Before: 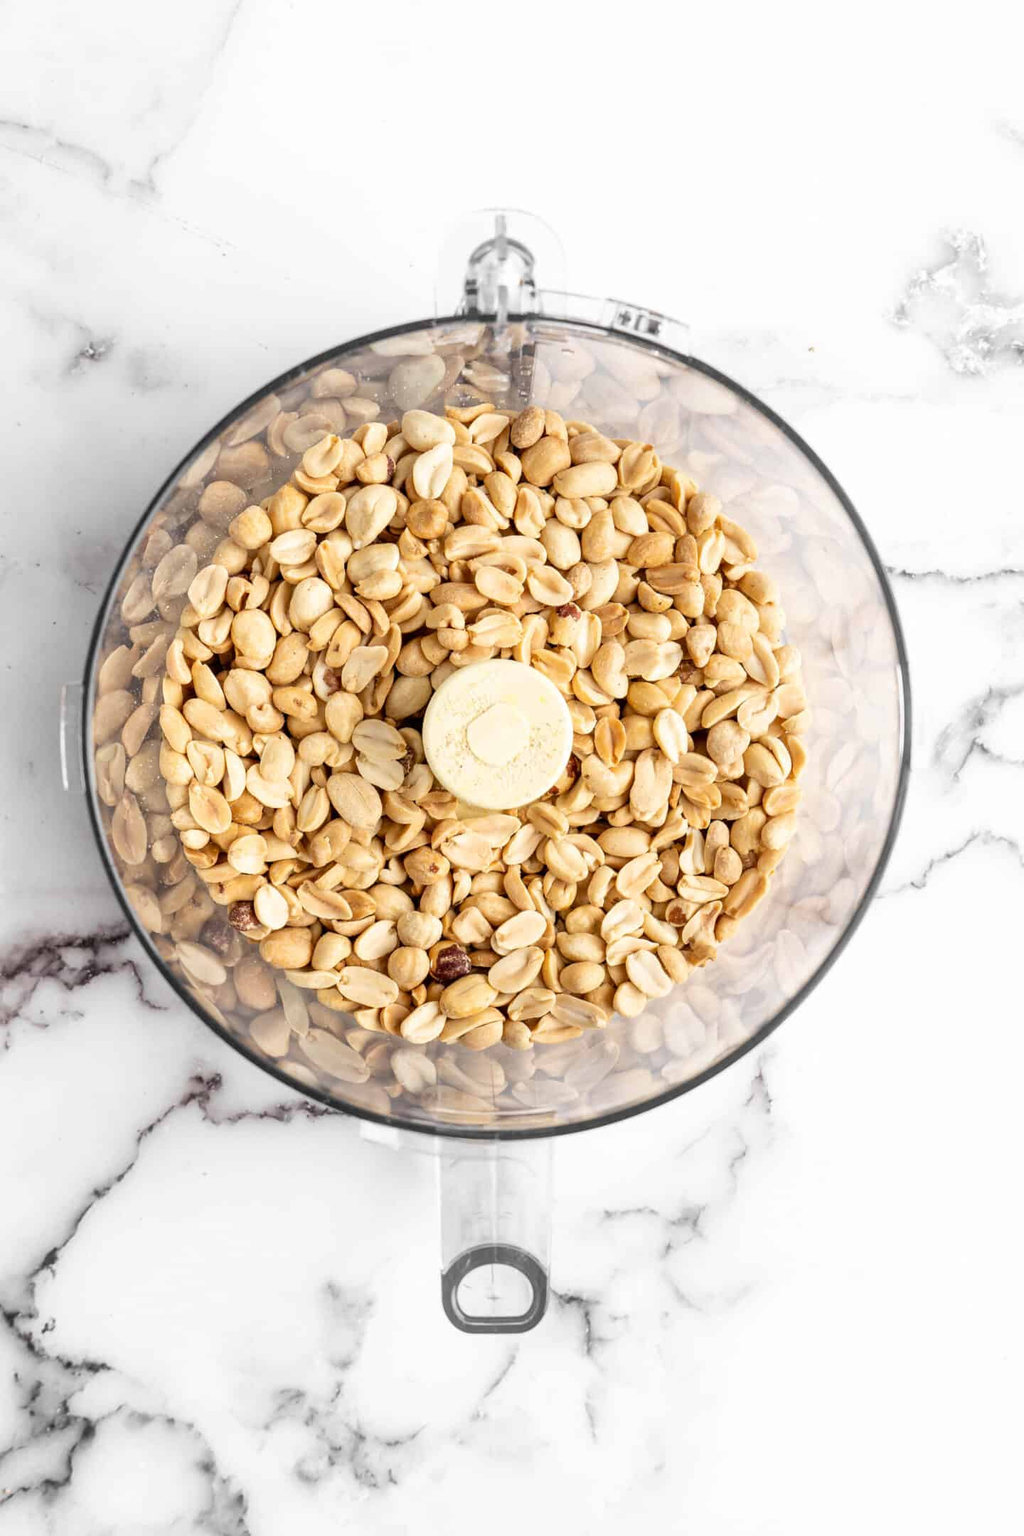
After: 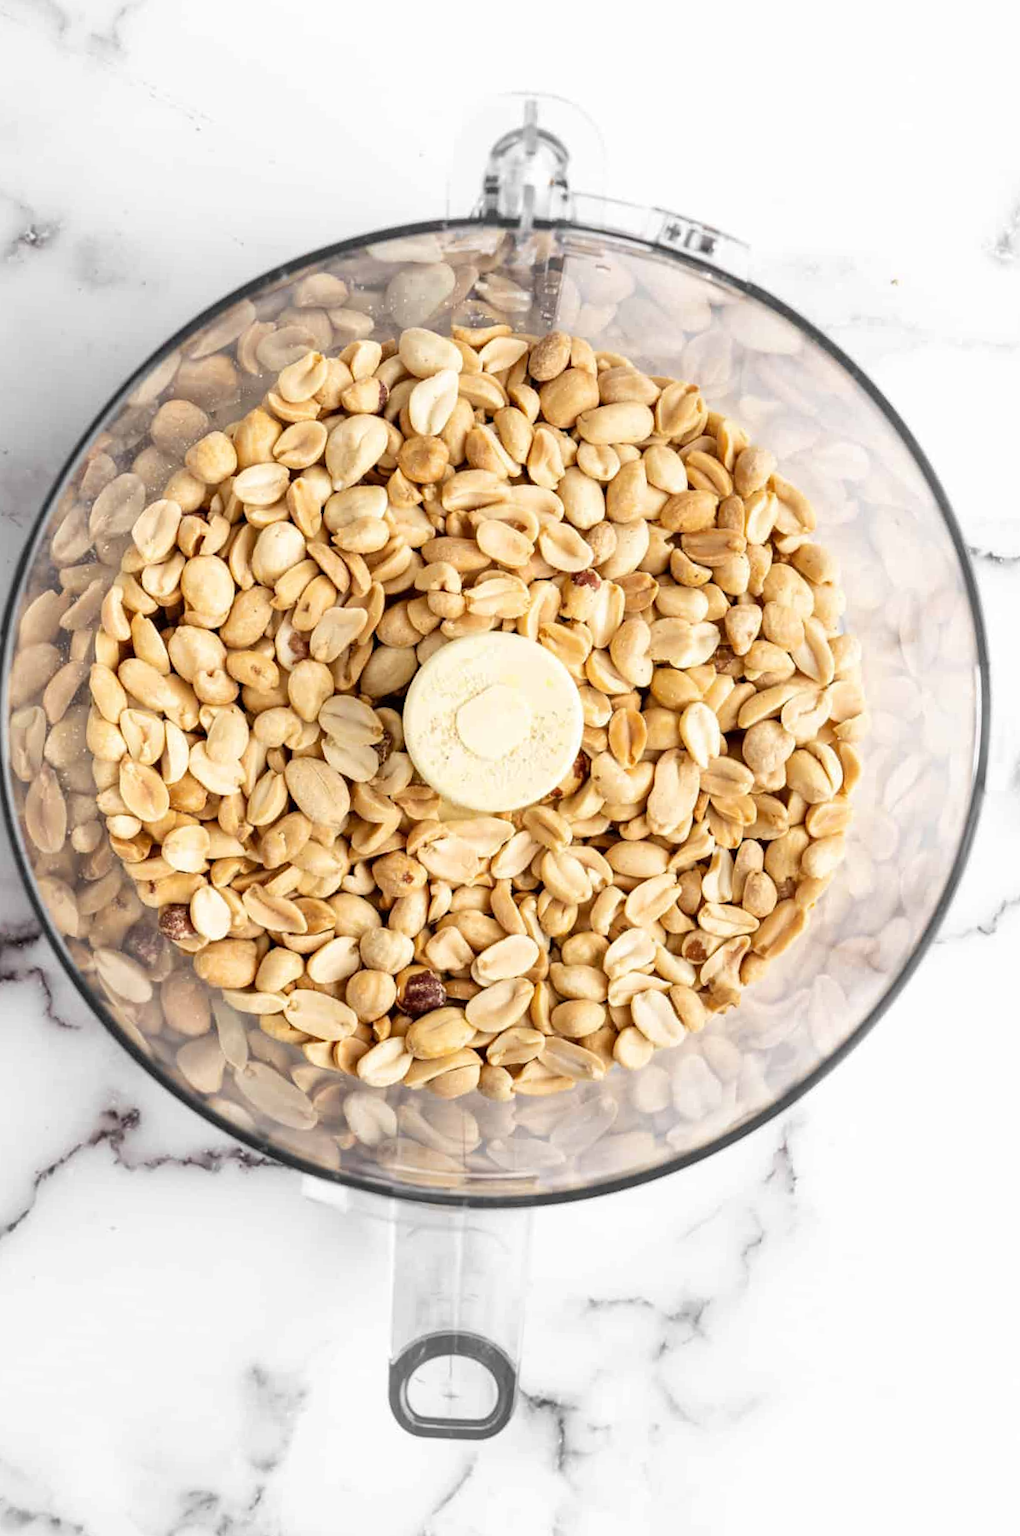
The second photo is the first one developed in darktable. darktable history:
crop and rotate: angle -3.21°, left 5.211%, top 5.197%, right 4.786%, bottom 4.5%
